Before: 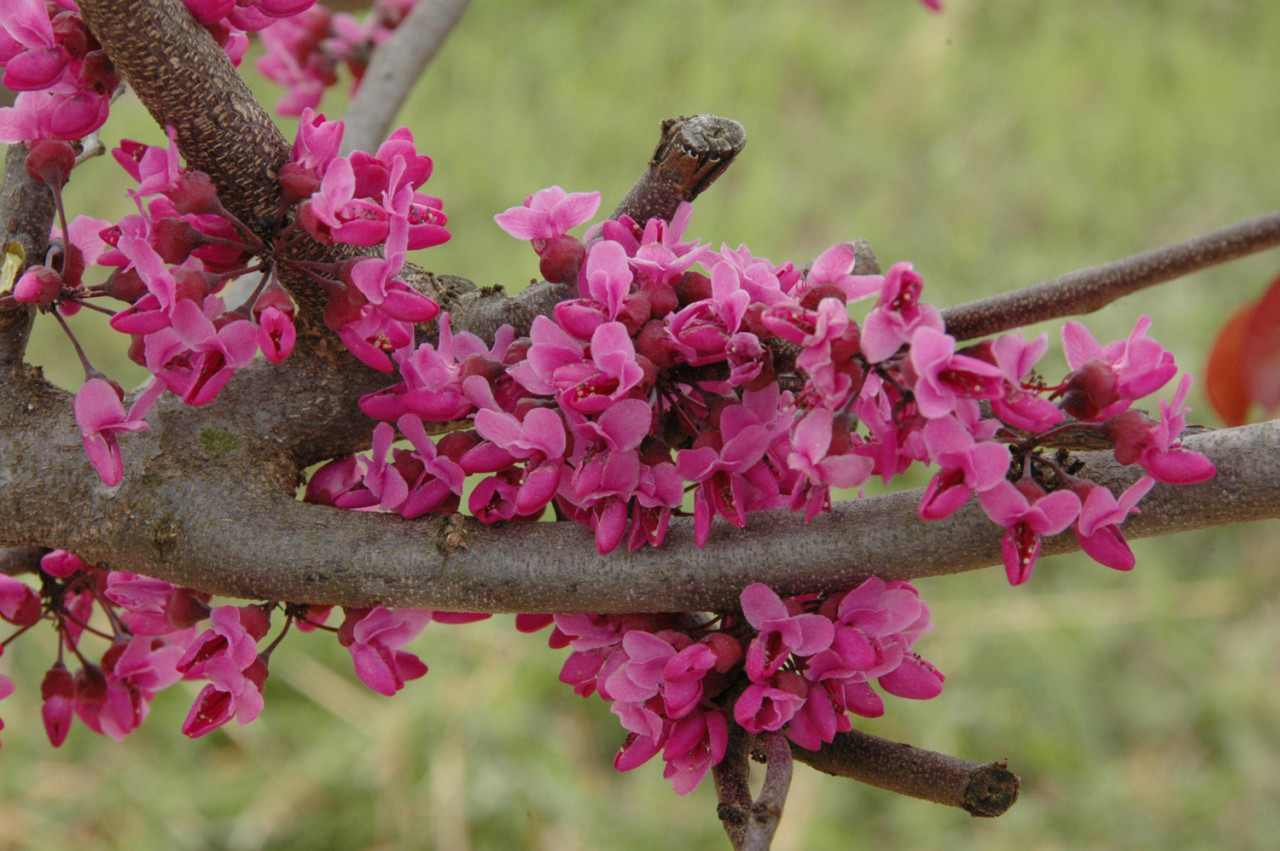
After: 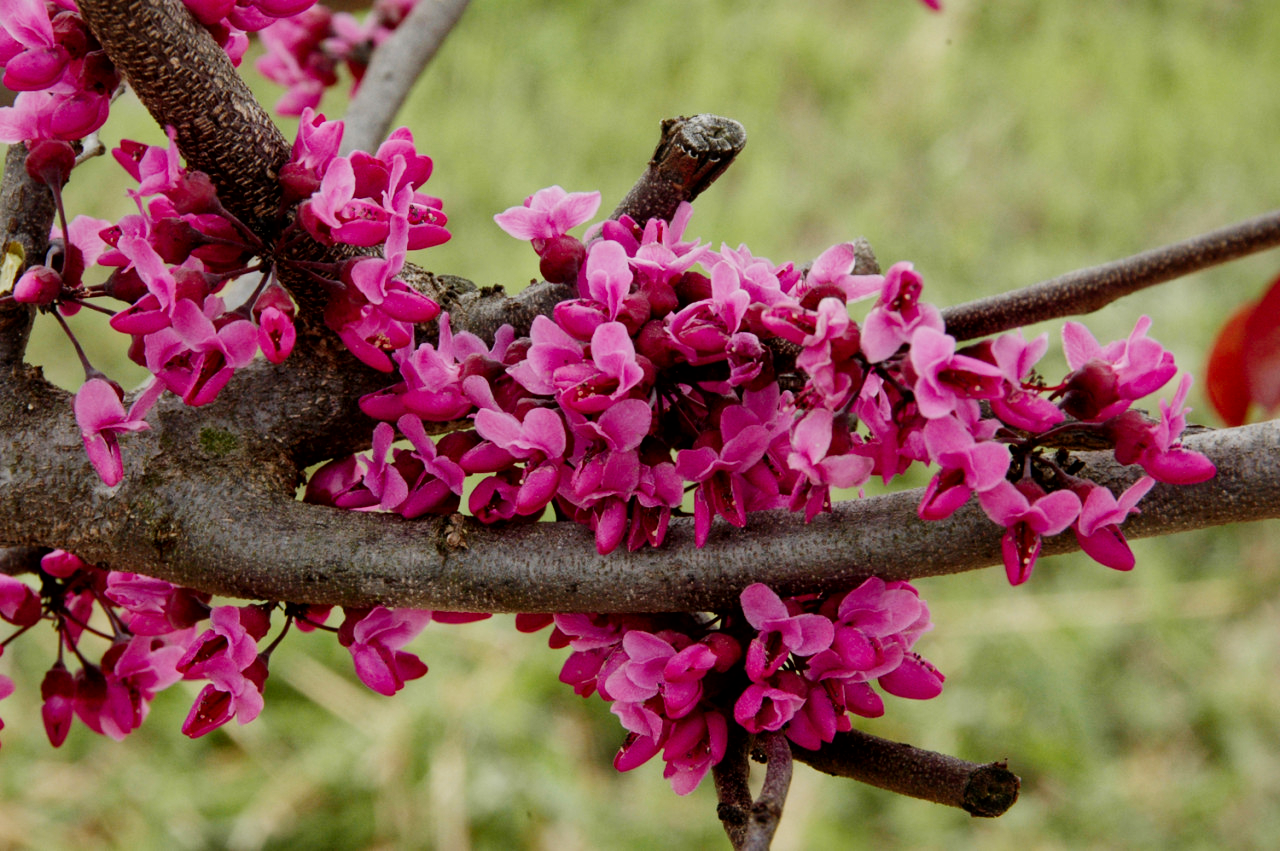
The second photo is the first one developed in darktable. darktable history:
local contrast: mode bilateral grid, contrast 20, coarseness 50, detail 130%, midtone range 0.2
sigmoid: contrast 1.81, skew -0.21, preserve hue 0%, red attenuation 0.1, red rotation 0.035, green attenuation 0.1, green rotation -0.017, blue attenuation 0.15, blue rotation -0.052, base primaries Rec2020
